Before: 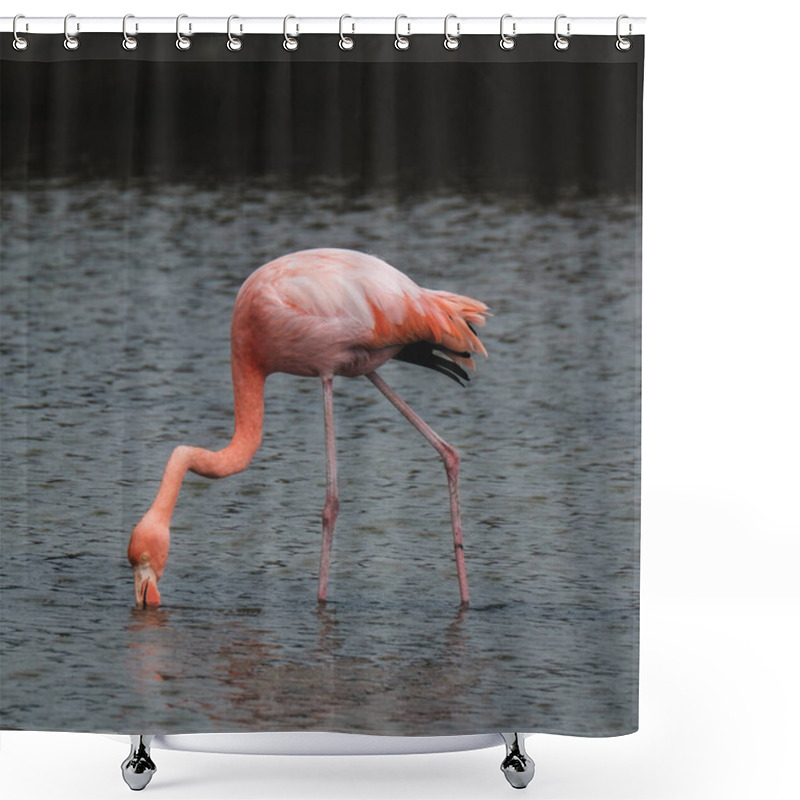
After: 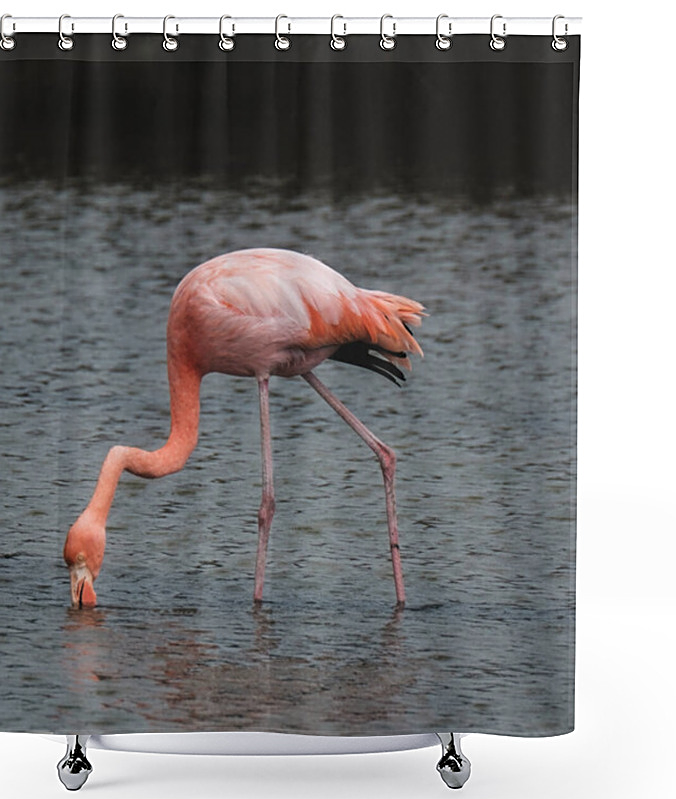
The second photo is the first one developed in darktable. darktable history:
sharpen: on, module defaults
crop: left 8.015%, right 7.462%
